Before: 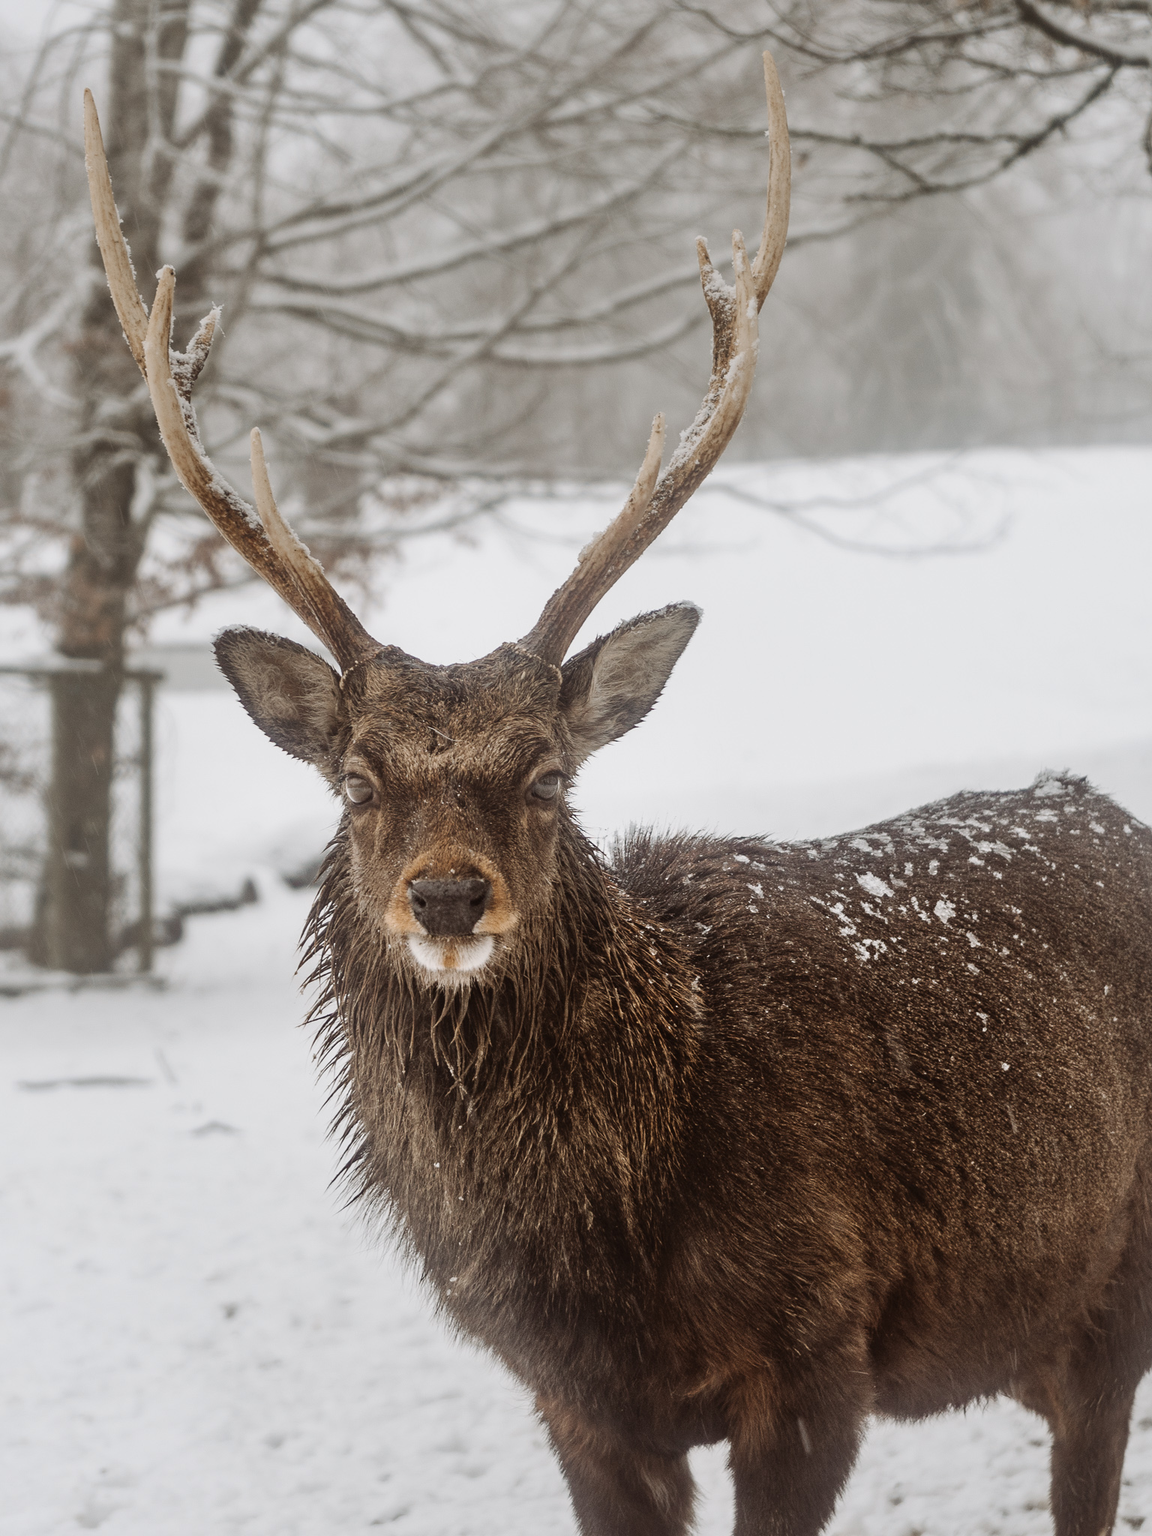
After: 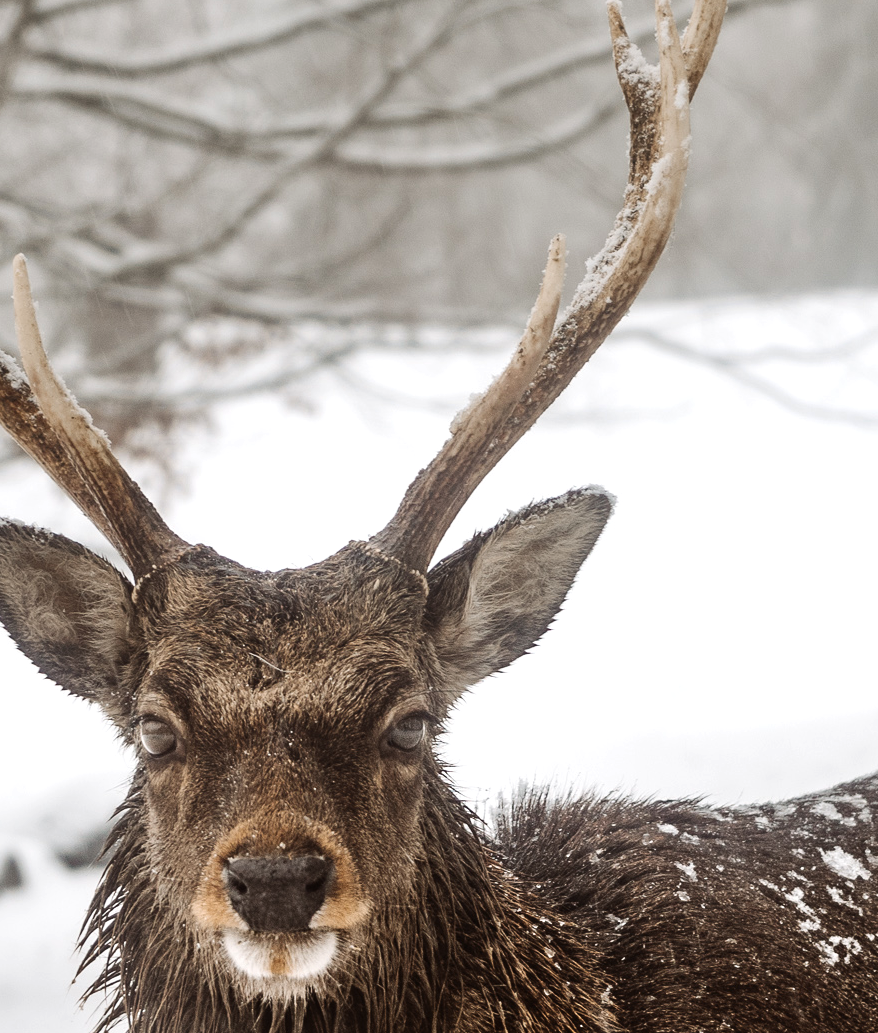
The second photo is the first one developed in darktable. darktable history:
tone equalizer: -8 EV -0.417 EV, -7 EV -0.389 EV, -6 EV -0.333 EV, -5 EV -0.222 EV, -3 EV 0.222 EV, -2 EV 0.333 EV, -1 EV 0.389 EV, +0 EV 0.417 EV, edges refinement/feathering 500, mask exposure compensation -1.57 EV, preserve details no
crop: left 20.932%, top 15.471%, right 21.848%, bottom 34.081%
